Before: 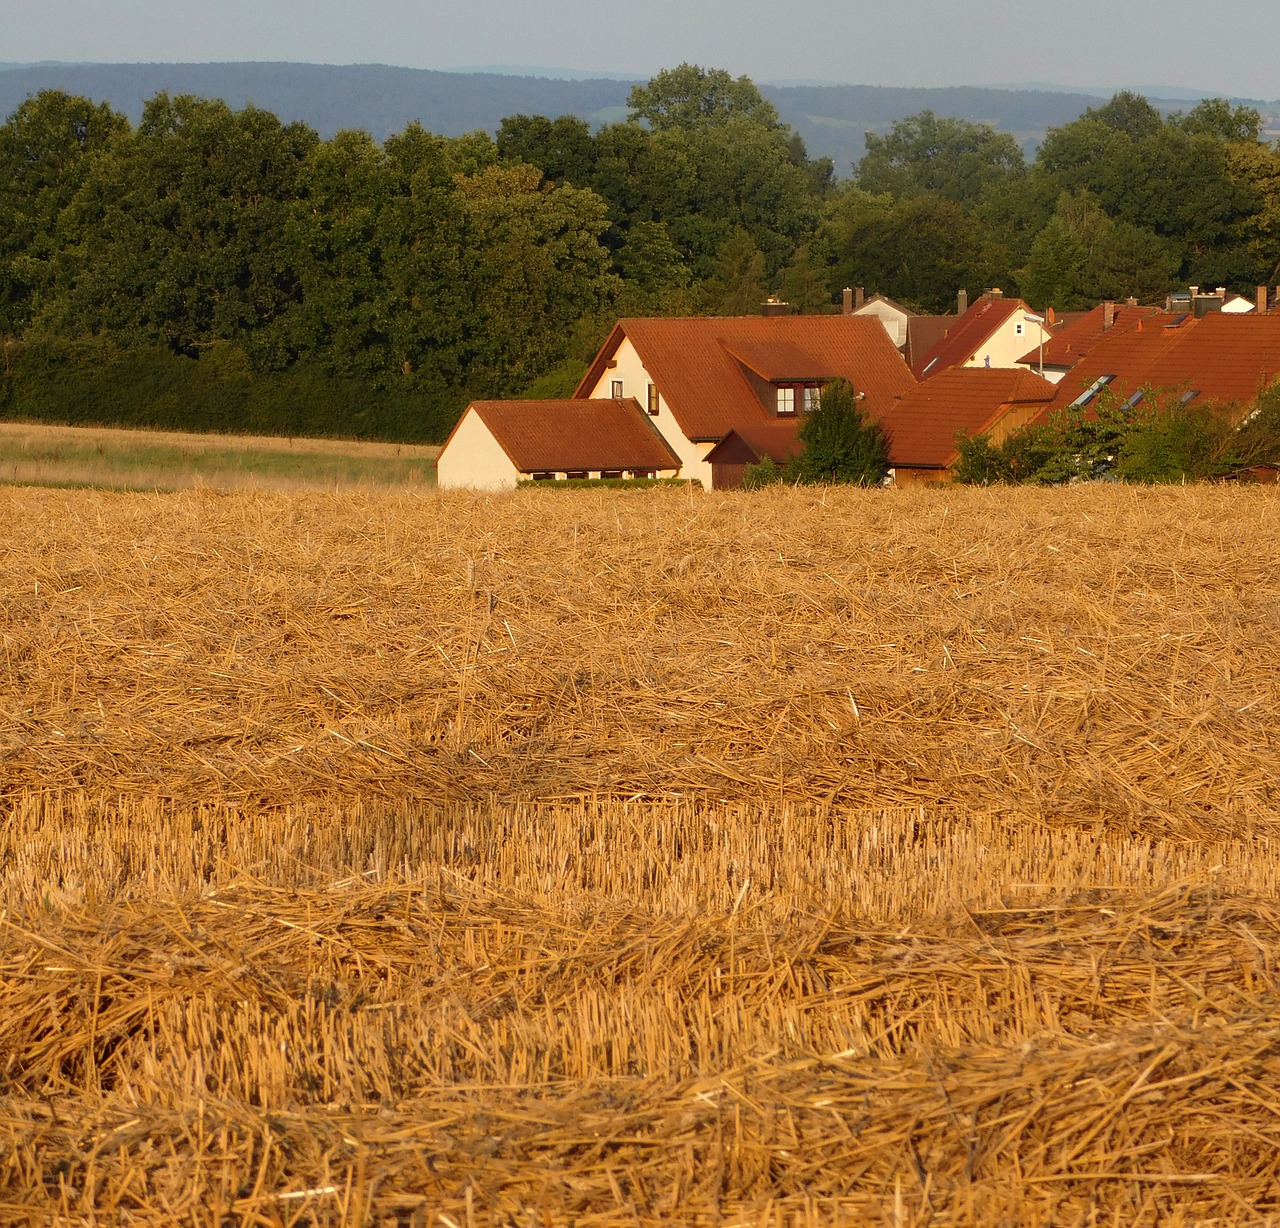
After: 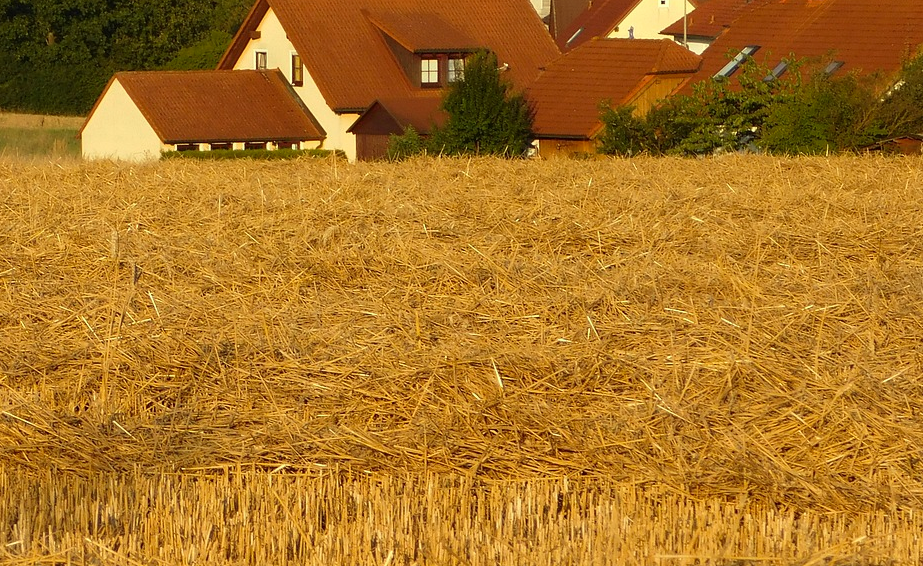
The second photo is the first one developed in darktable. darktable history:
crop and rotate: left 27.836%, top 26.843%, bottom 27.054%
shadows and highlights: shadows 1.11, highlights 40.14
color correction: highlights a* -5.65, highlights b* 11.31
